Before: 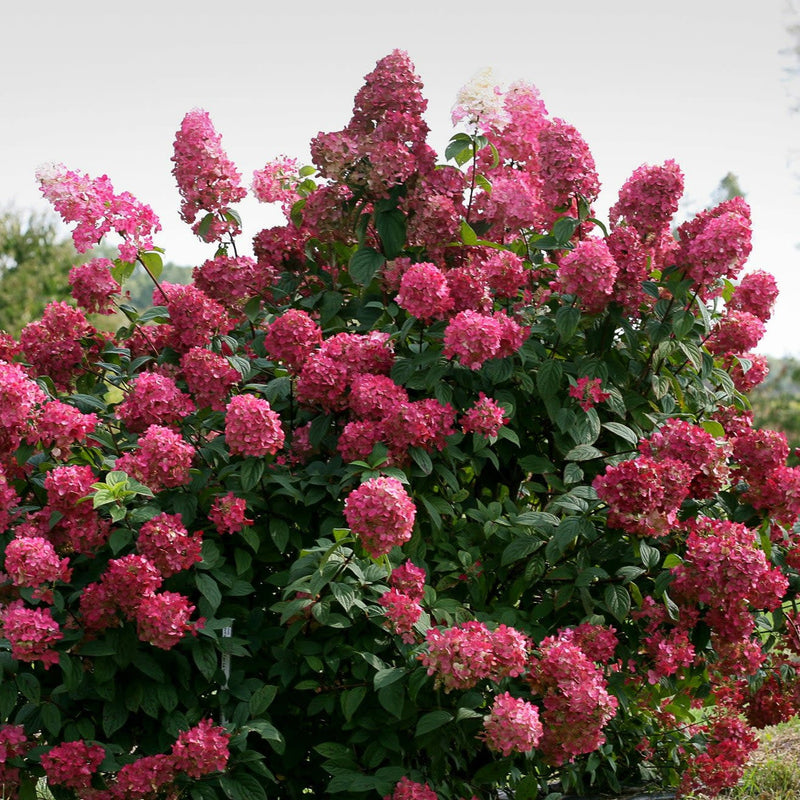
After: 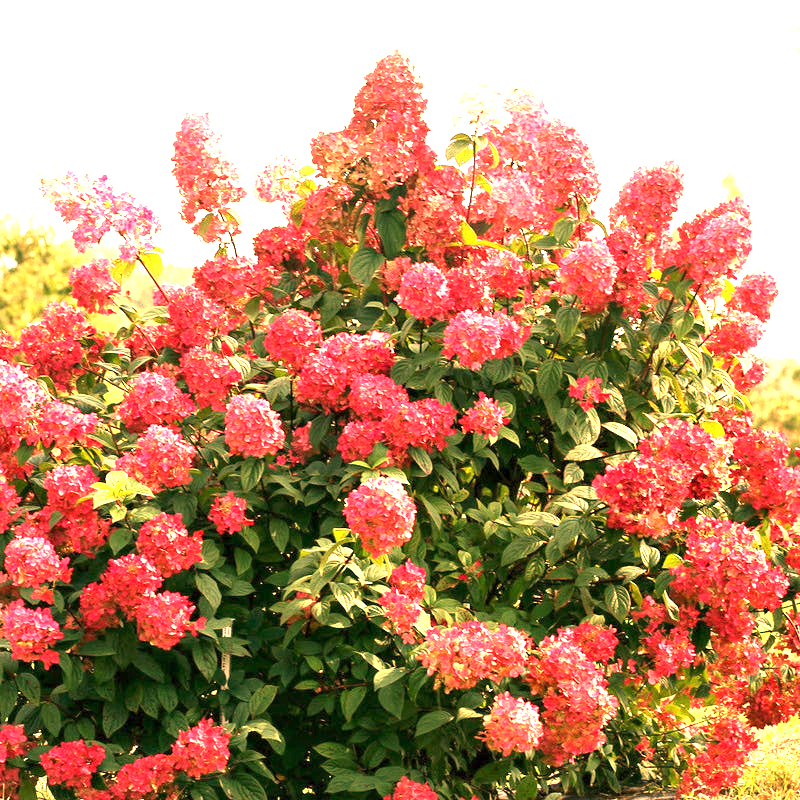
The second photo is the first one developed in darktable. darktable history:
exposure: exposure 2.04 EV, compensate highlight preservation false
white balance: red 1.467, blue 0.684
